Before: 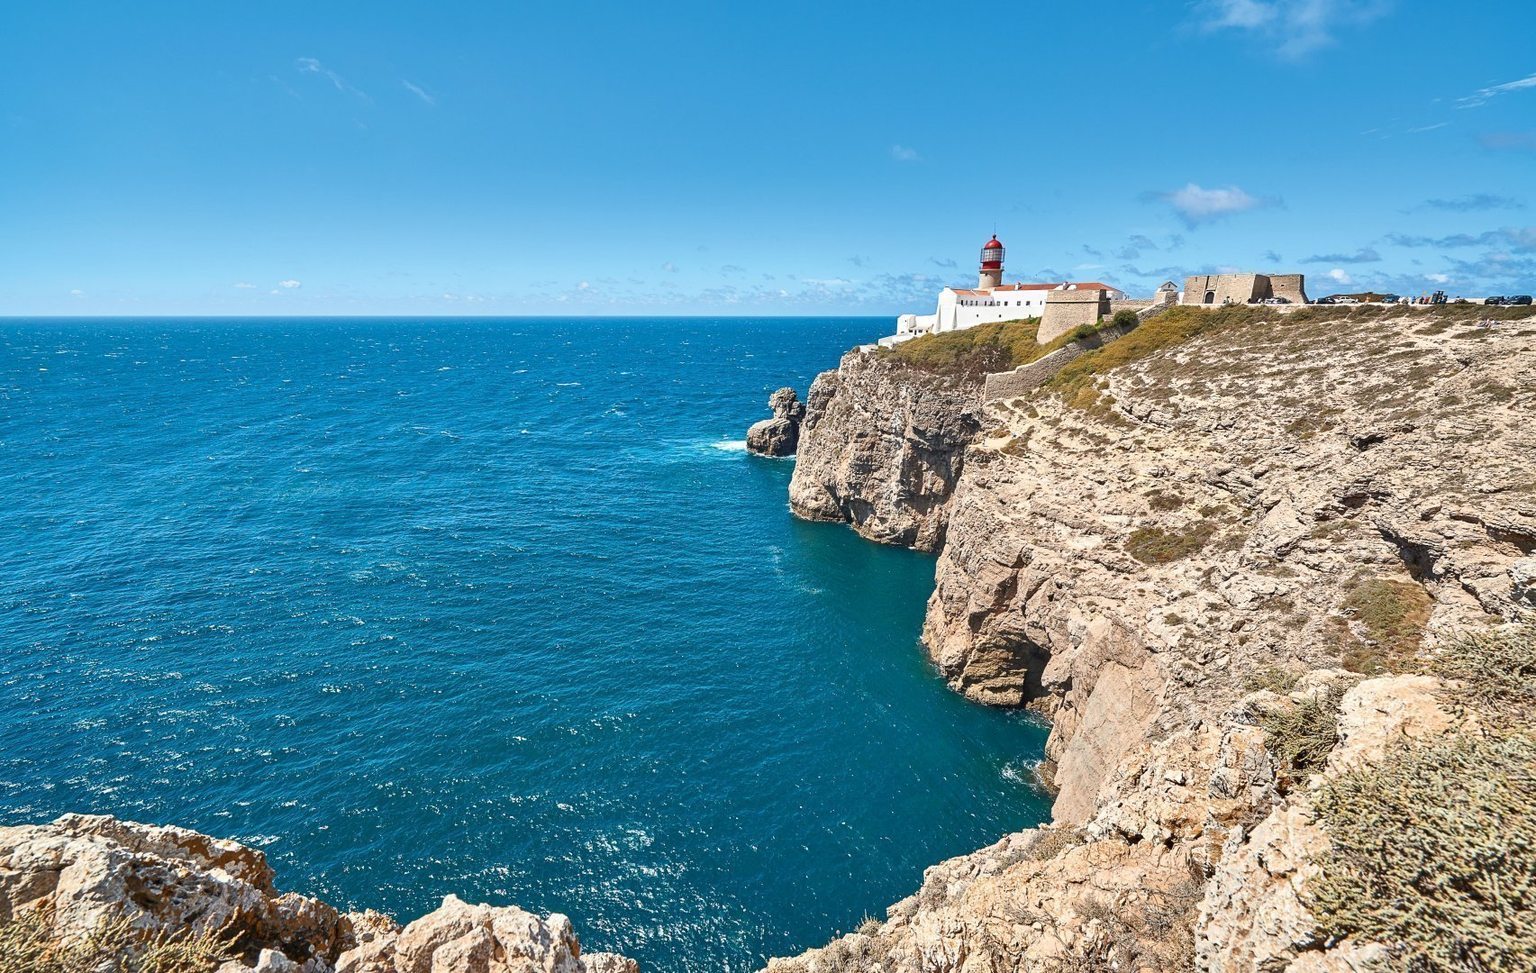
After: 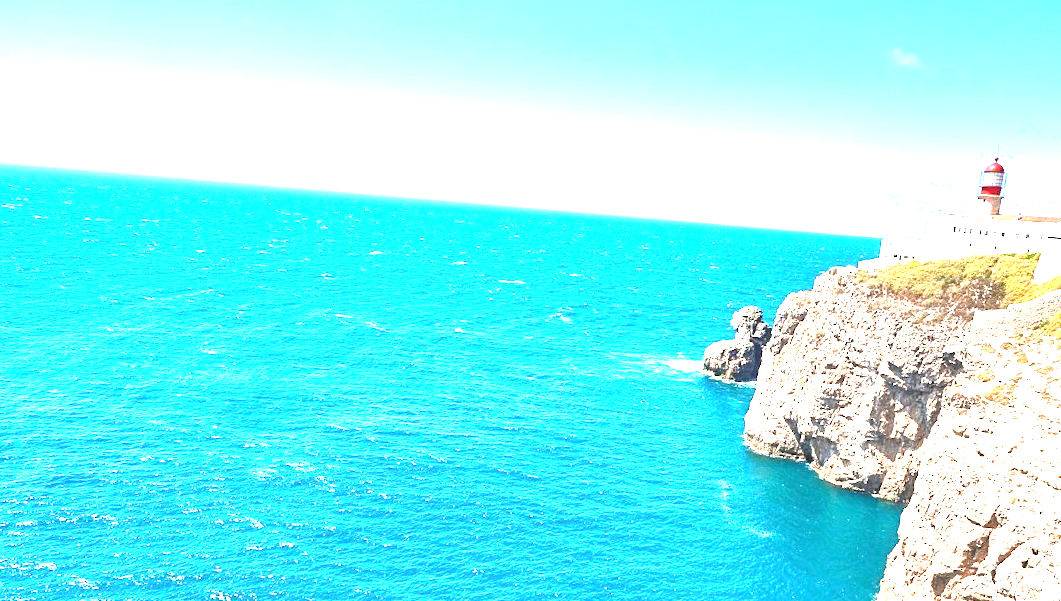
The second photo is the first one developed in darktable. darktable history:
color calibration: gray › normalize channels true, illuminant same as pipeline (D50), adaptation XYZ, x 0.345, y 0.358, temperature 5016.14 K, gamut compression 0.005
exposure: black level correction 0, exposure 2.412 EV, compensate highlight preservation false
crop and rotate: angle -4.94°, left 2.029%, top 6.646%, right 27.464%, bottom 30.269%
